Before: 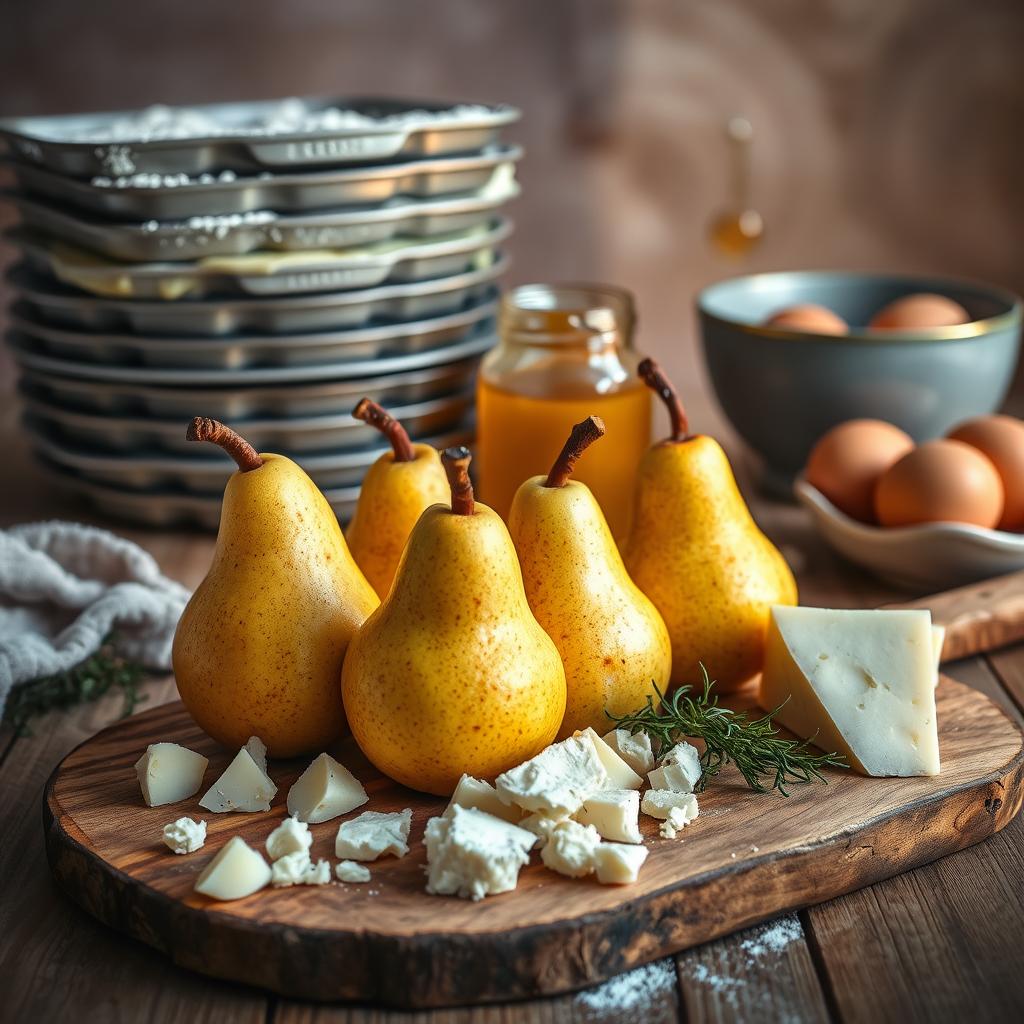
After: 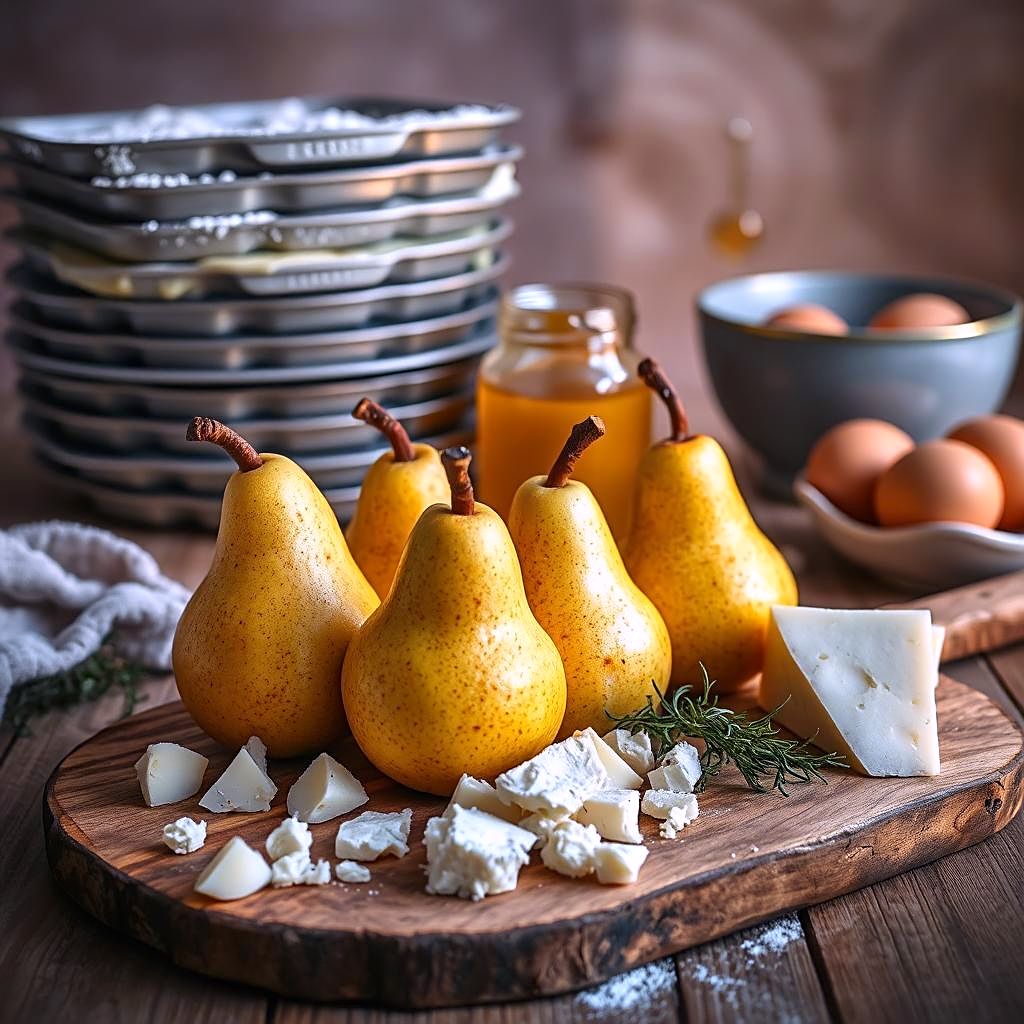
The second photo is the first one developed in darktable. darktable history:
exposure: black level correction 0.001, compensate highlight preservation false
sharpen: on, module defaults
white balance: red 1.042, blue 1.17
